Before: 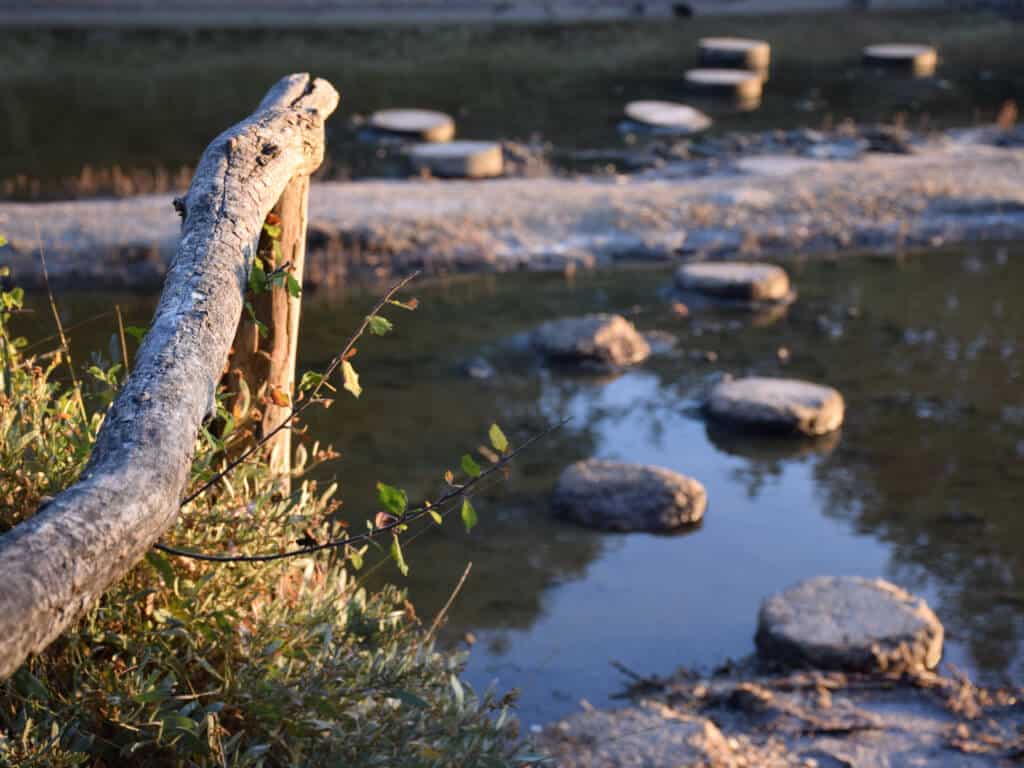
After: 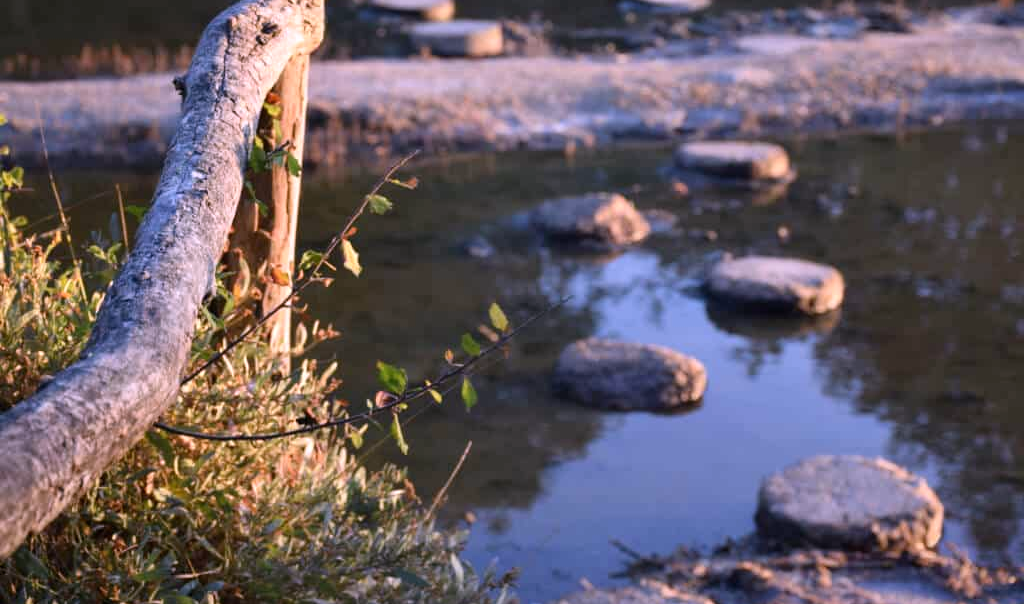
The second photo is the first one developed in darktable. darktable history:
crop and rotate: top 15.774%, bottom 5.506%
white balance: red 1.066, blue 1.119
